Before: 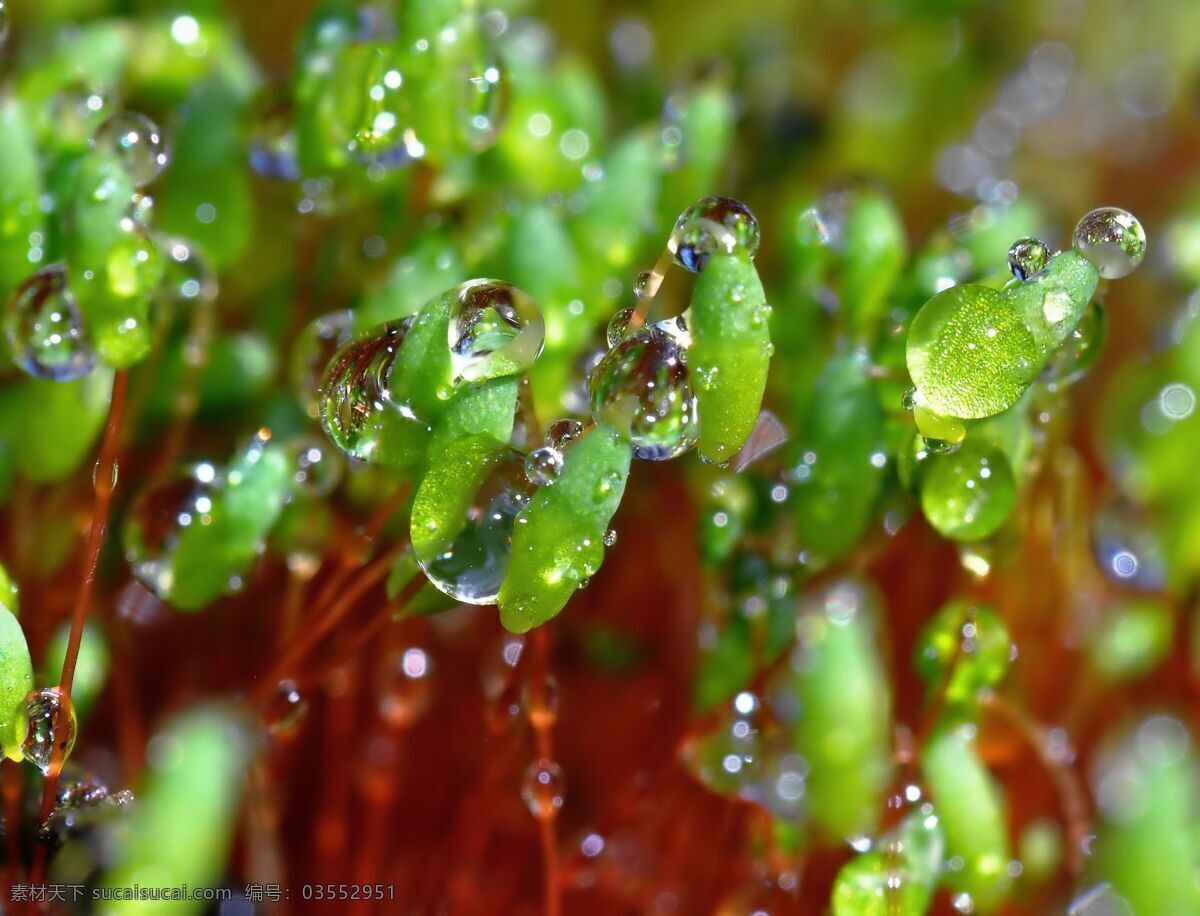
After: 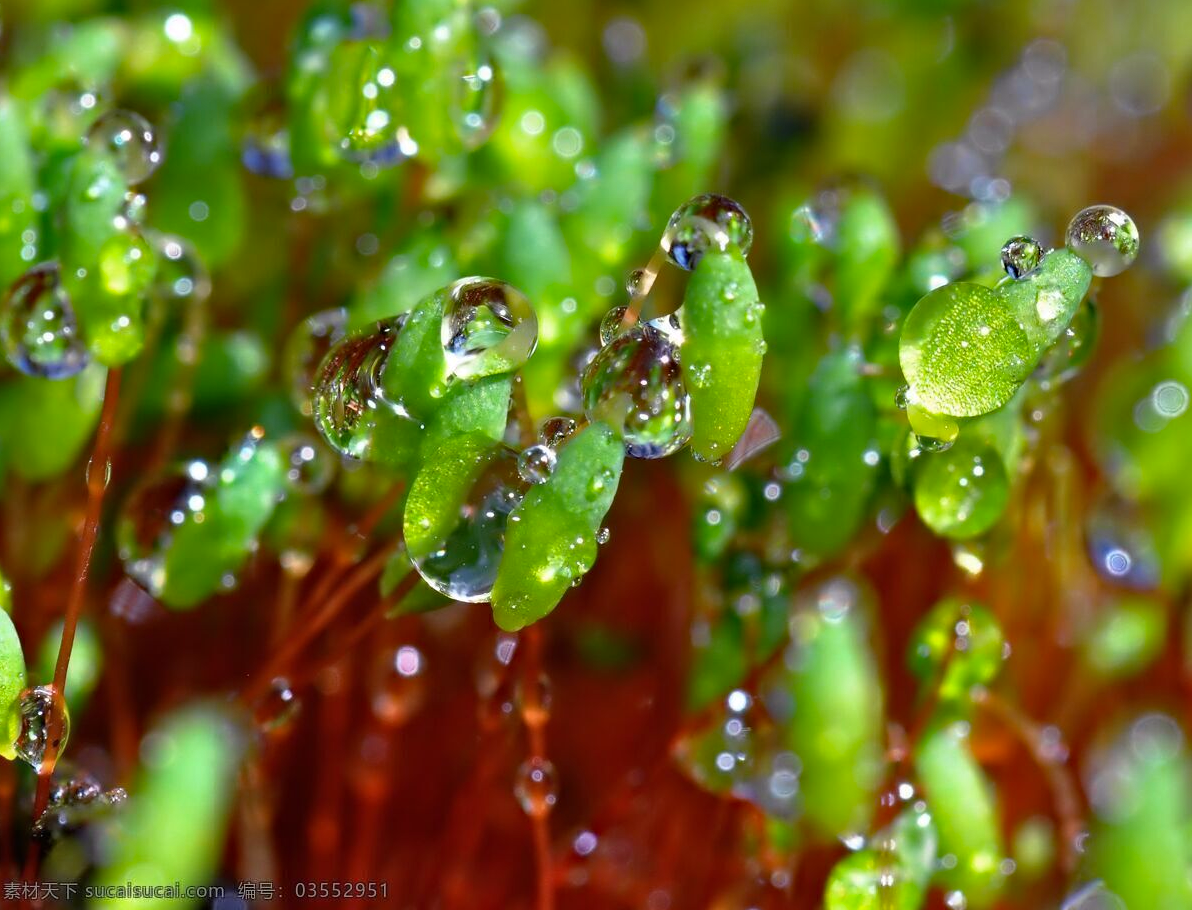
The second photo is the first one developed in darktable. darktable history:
haze removal: strength 0.296, distance 0.254, adaptive false
crop and rotate: left 0.599%, top 0.282%, bottom 0.269%
